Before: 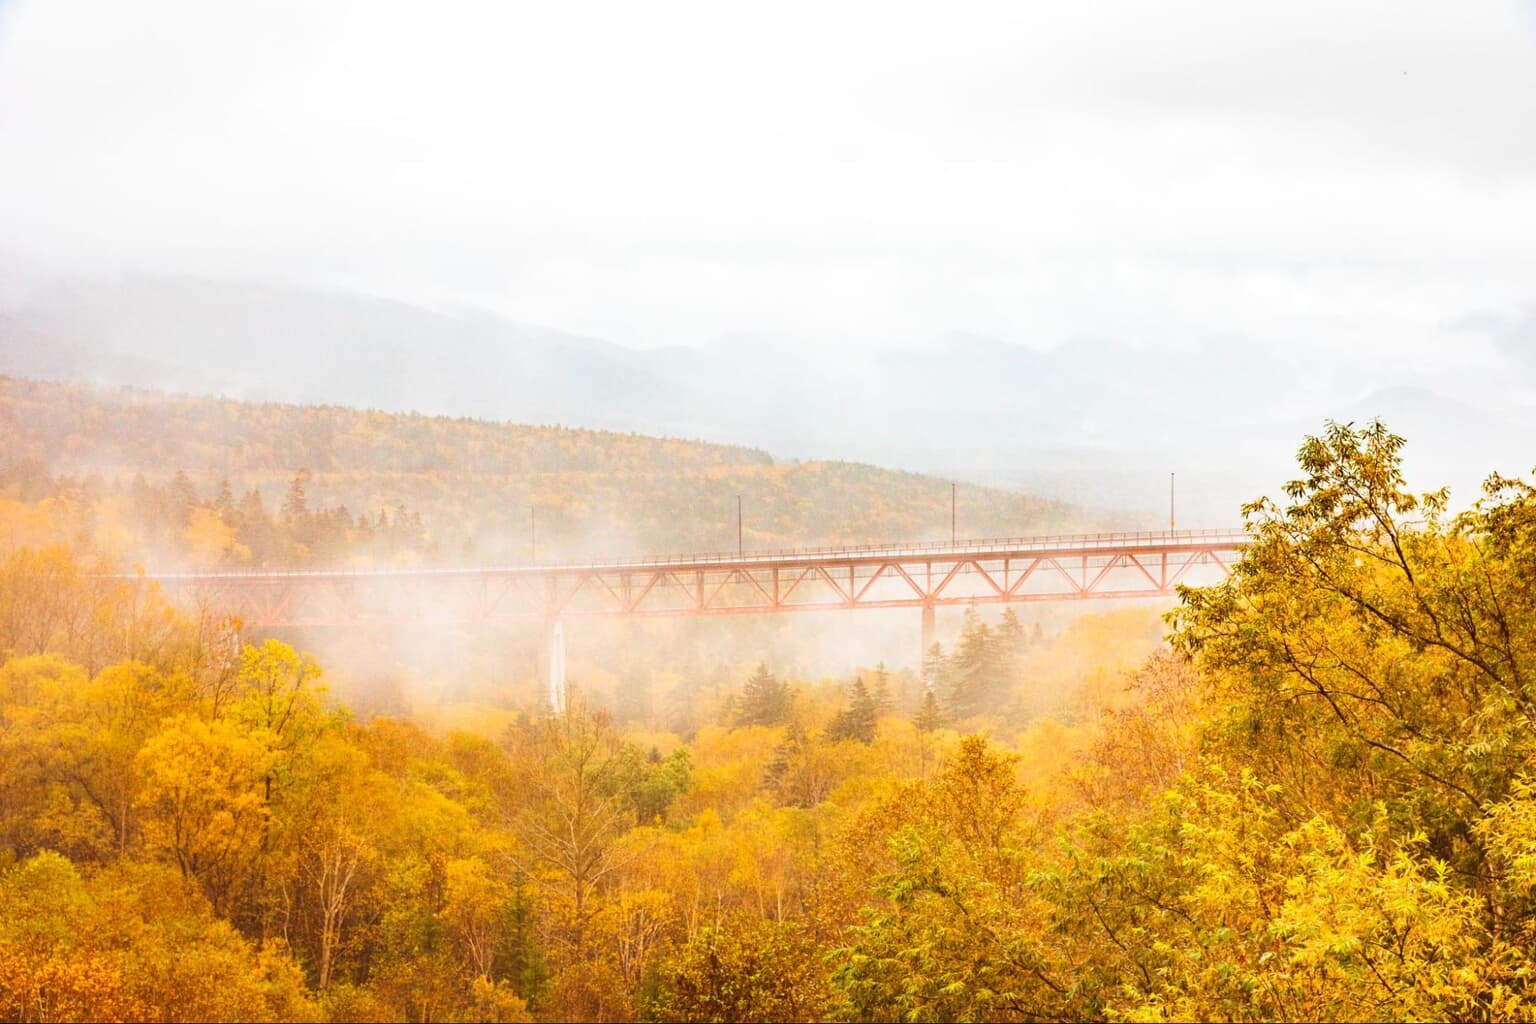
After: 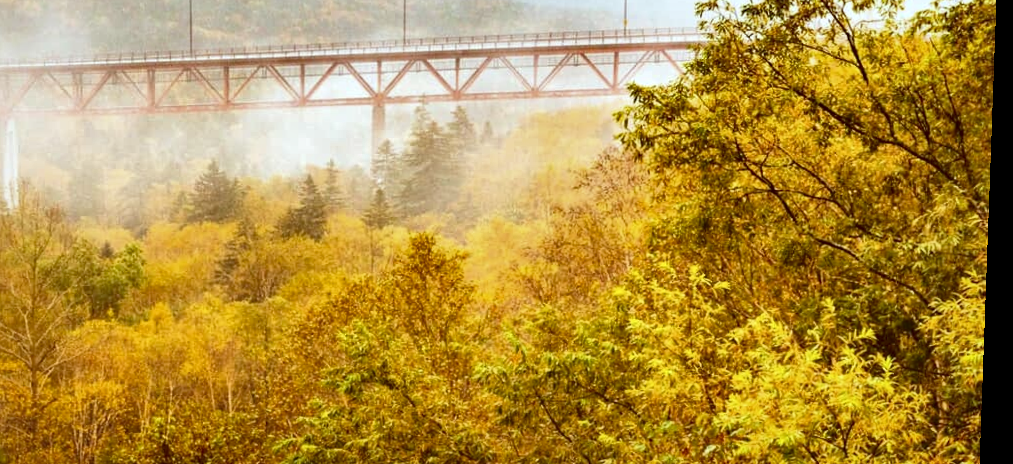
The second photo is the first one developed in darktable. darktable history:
local contrast: mode bilateral grid, contrast 25, coarseness 60, detail 151%, midtone range 0.2
rotate and perspective: lens shift (vertical) 0.048, lens shift (horizontal) -0.024, automatic cropping off
crop and rotate: left 35.509%, top 50.238%, bottom 4.934%
contrast brightness saturation: brightness -0.09
white balance: red 0.925, blue 1.046
